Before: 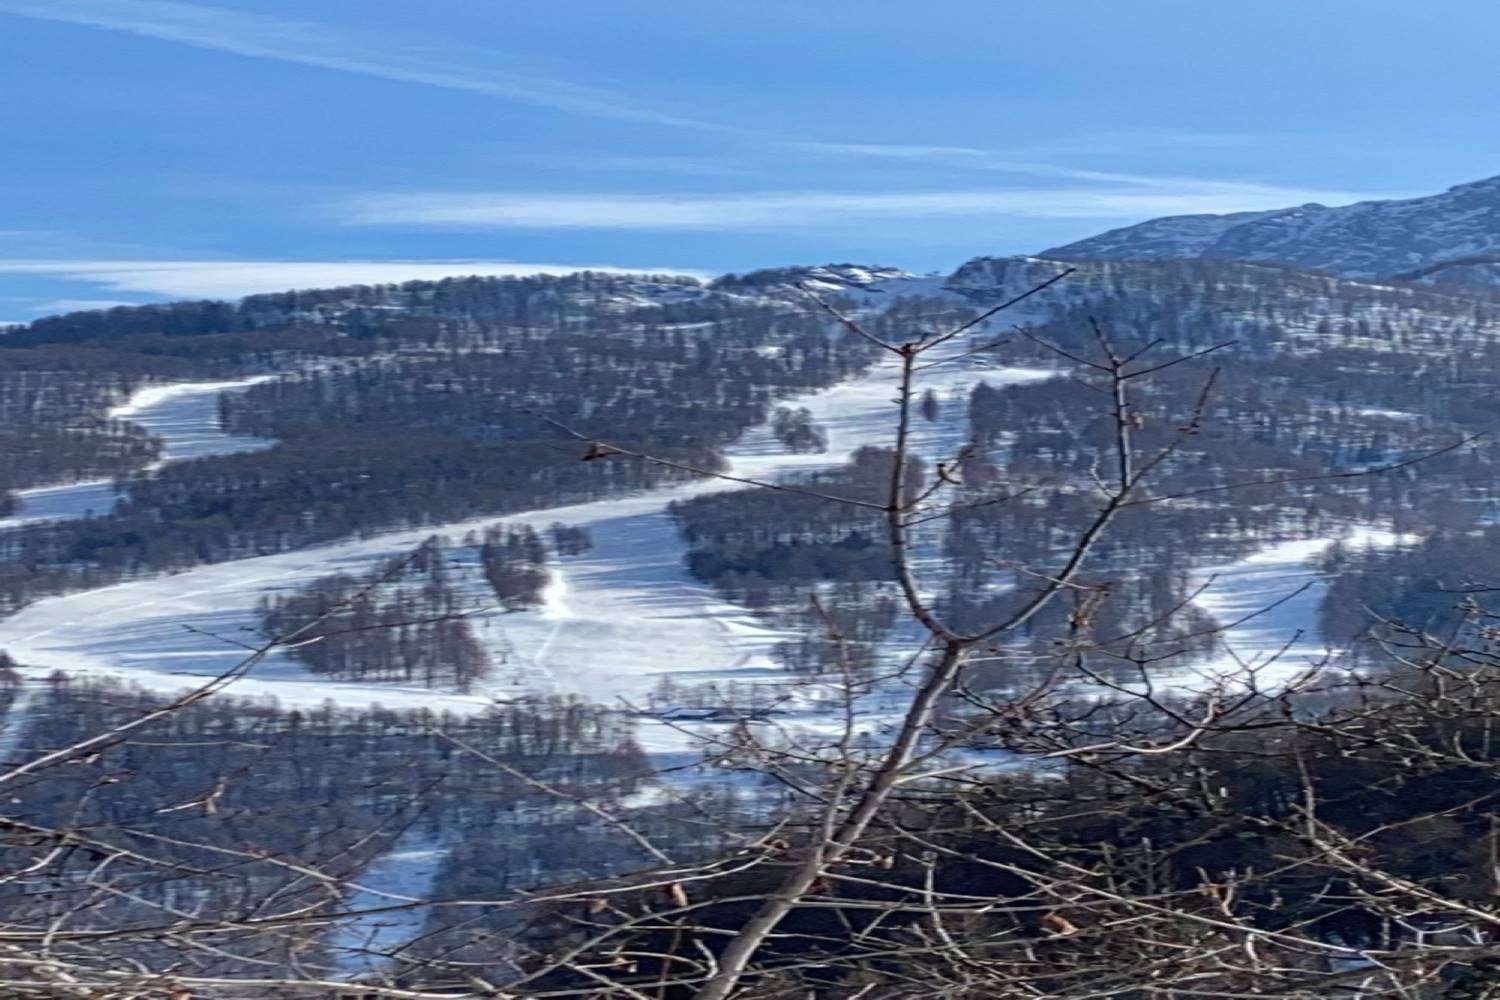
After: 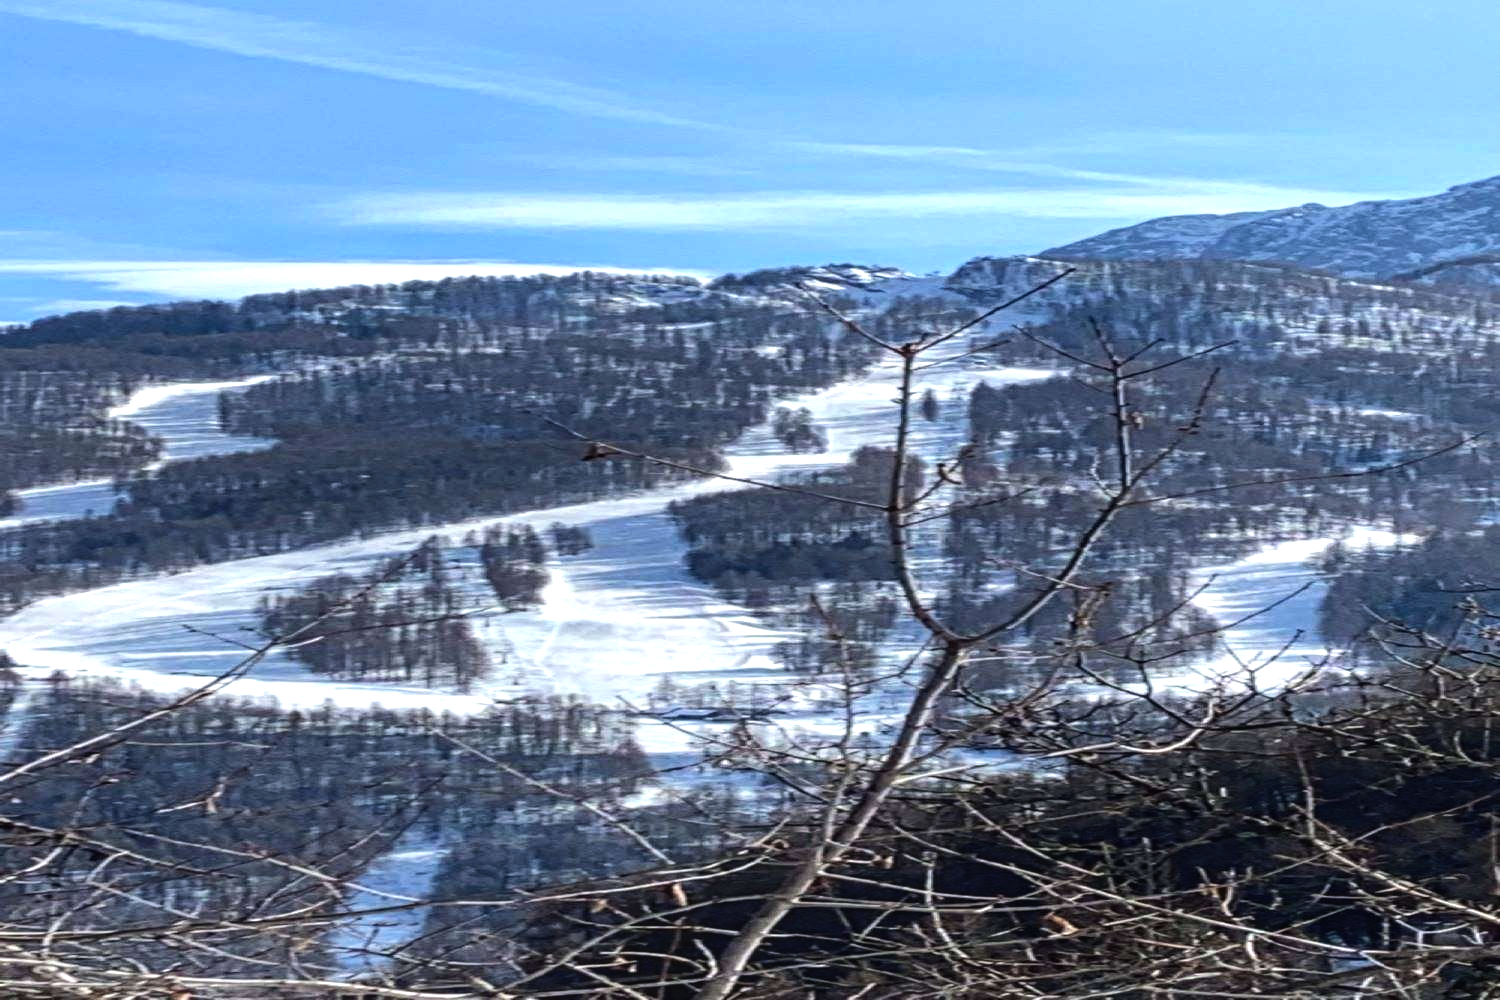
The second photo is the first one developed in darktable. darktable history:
local contrast: detail 110%
tone equalizer: -8 EV -0.75 EV, -7 EV -0.7 EV, -6 EV -0.6 EV, -5 EV -0.4 EV, -3 EV 0.4 EV, -2 EV 0.6 EV, -1 EV 0.7 EV, +0 EV 0.75 EV, edges refinement/feathering 500, mask exposure compensation -1.57 EV, preserve details no
